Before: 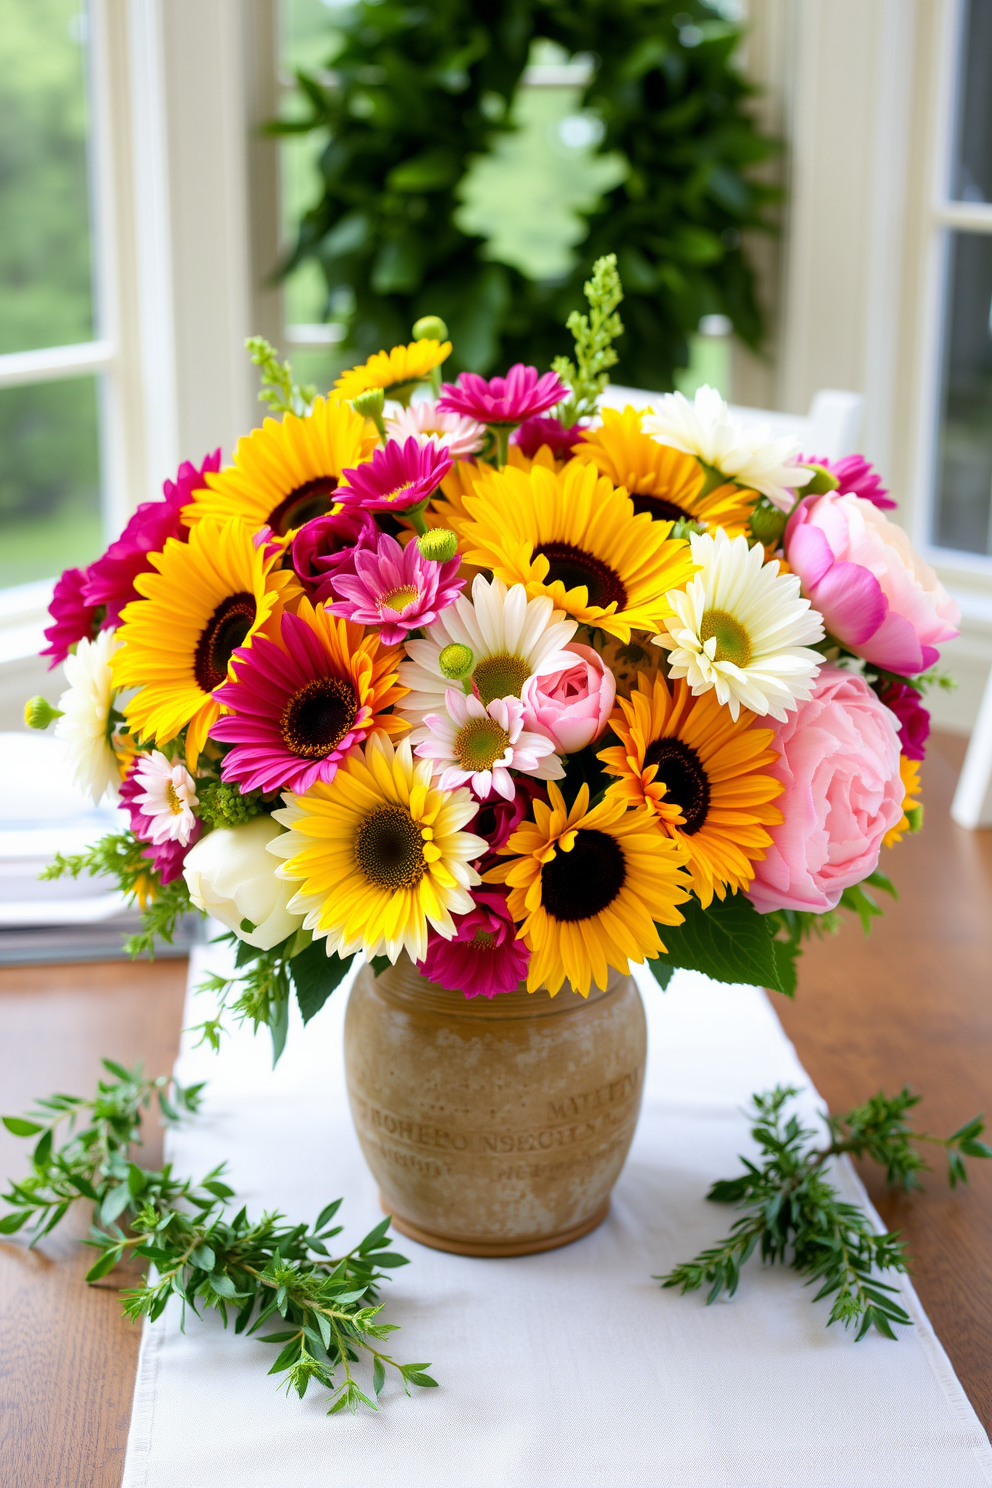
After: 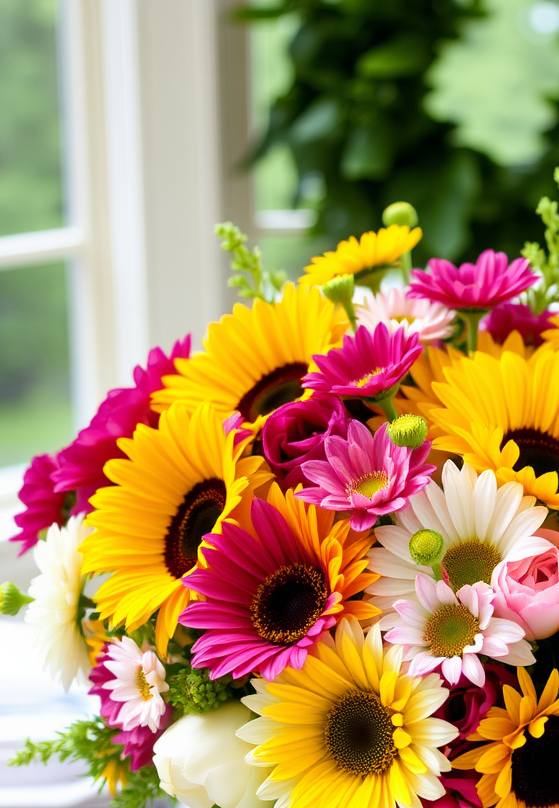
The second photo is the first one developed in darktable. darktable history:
crop and rotate: left 3.045%, top 7.68%, right 40.587%, bottom 37.982%
